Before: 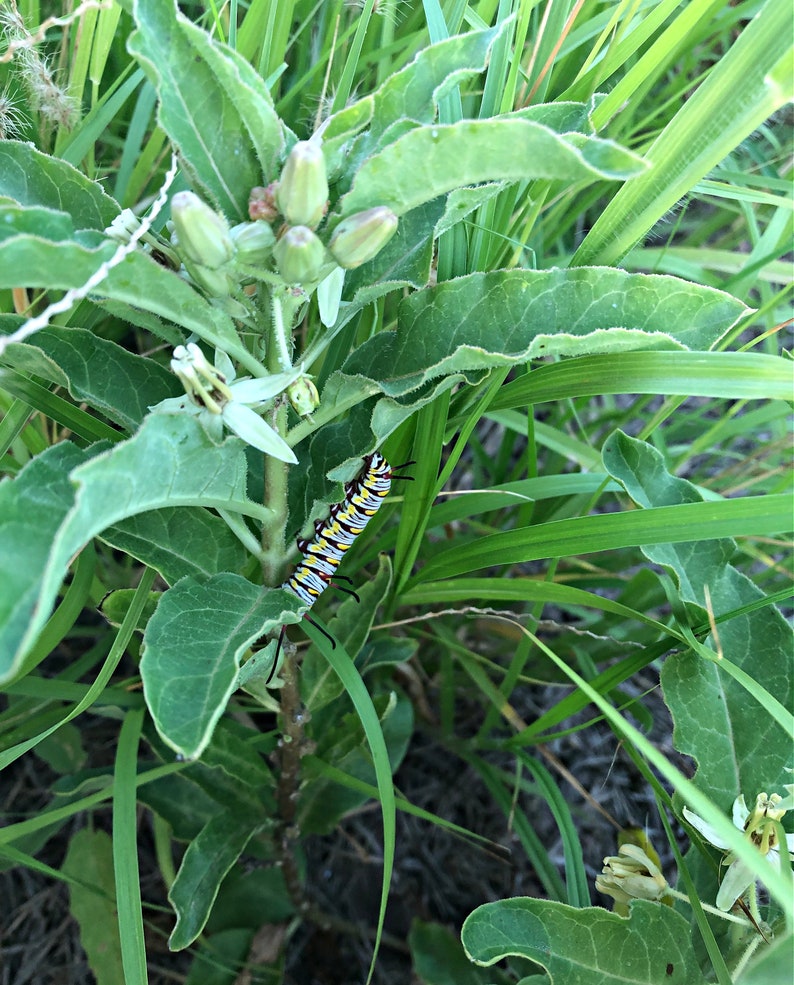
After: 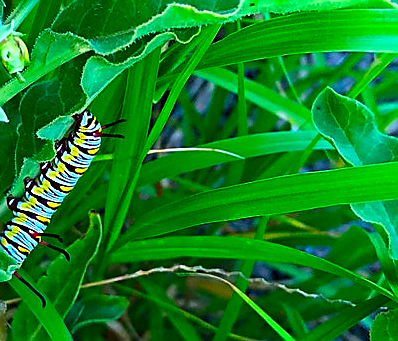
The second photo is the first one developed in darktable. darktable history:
crop: left 36.558%, top 34.749%, right 13.218%, bottom 30.565%
sharpen: radius 1.392, amount 1.238, threshold 0.758
color correction: highlights a* 1.67, highlights b* -1.7, saturation 2.46
